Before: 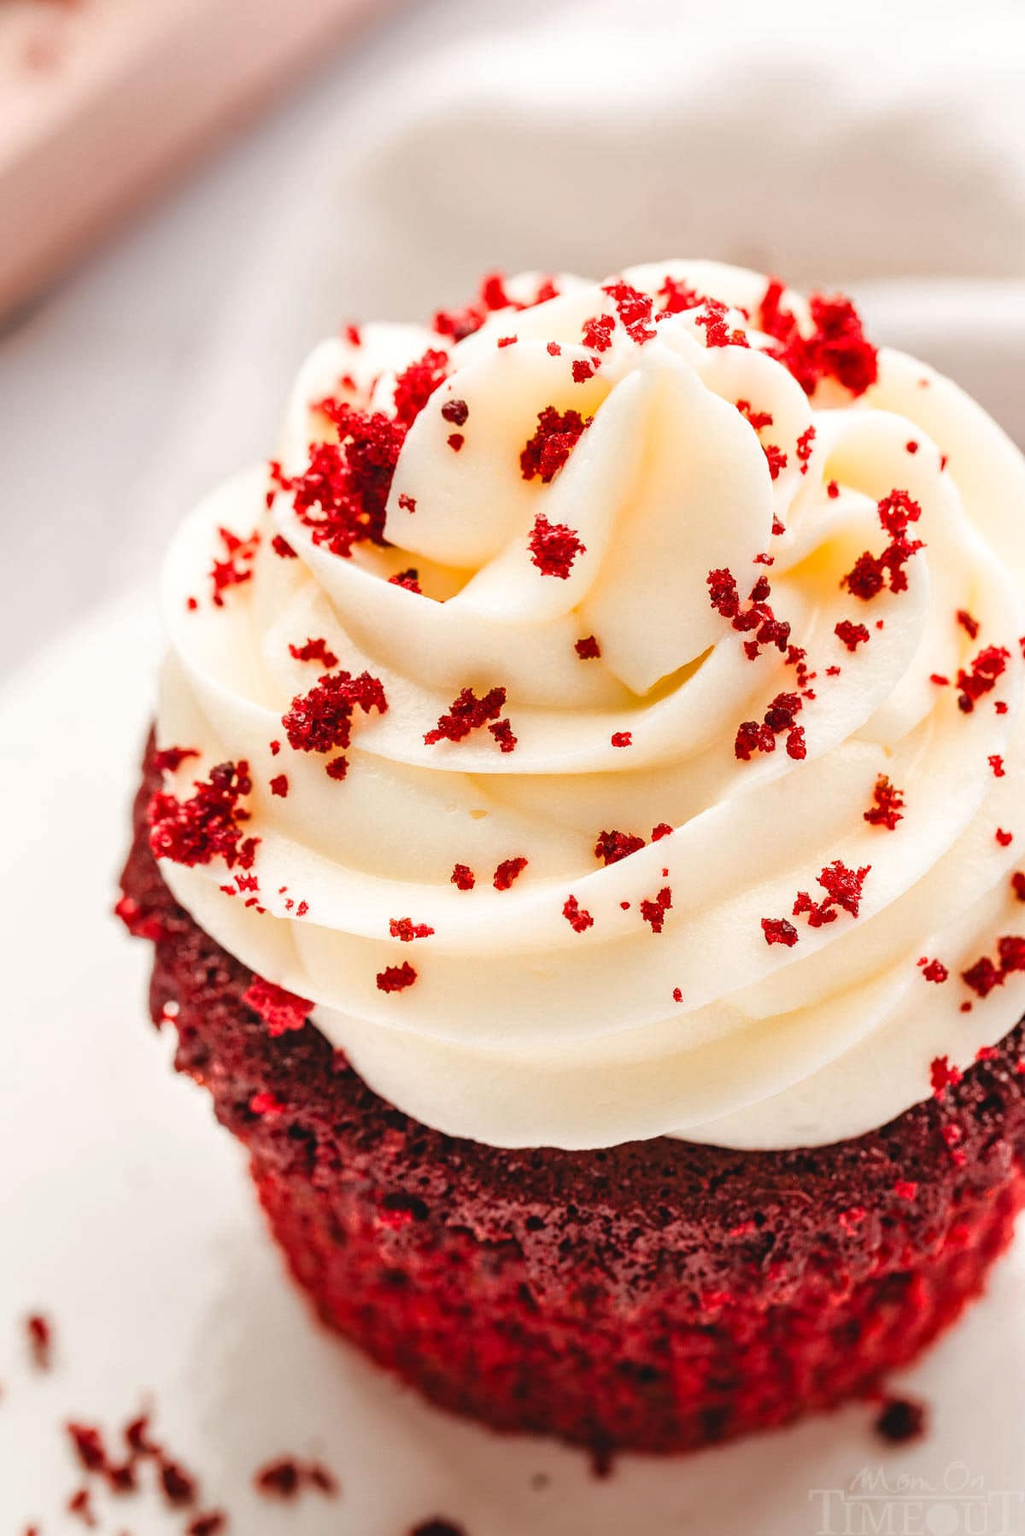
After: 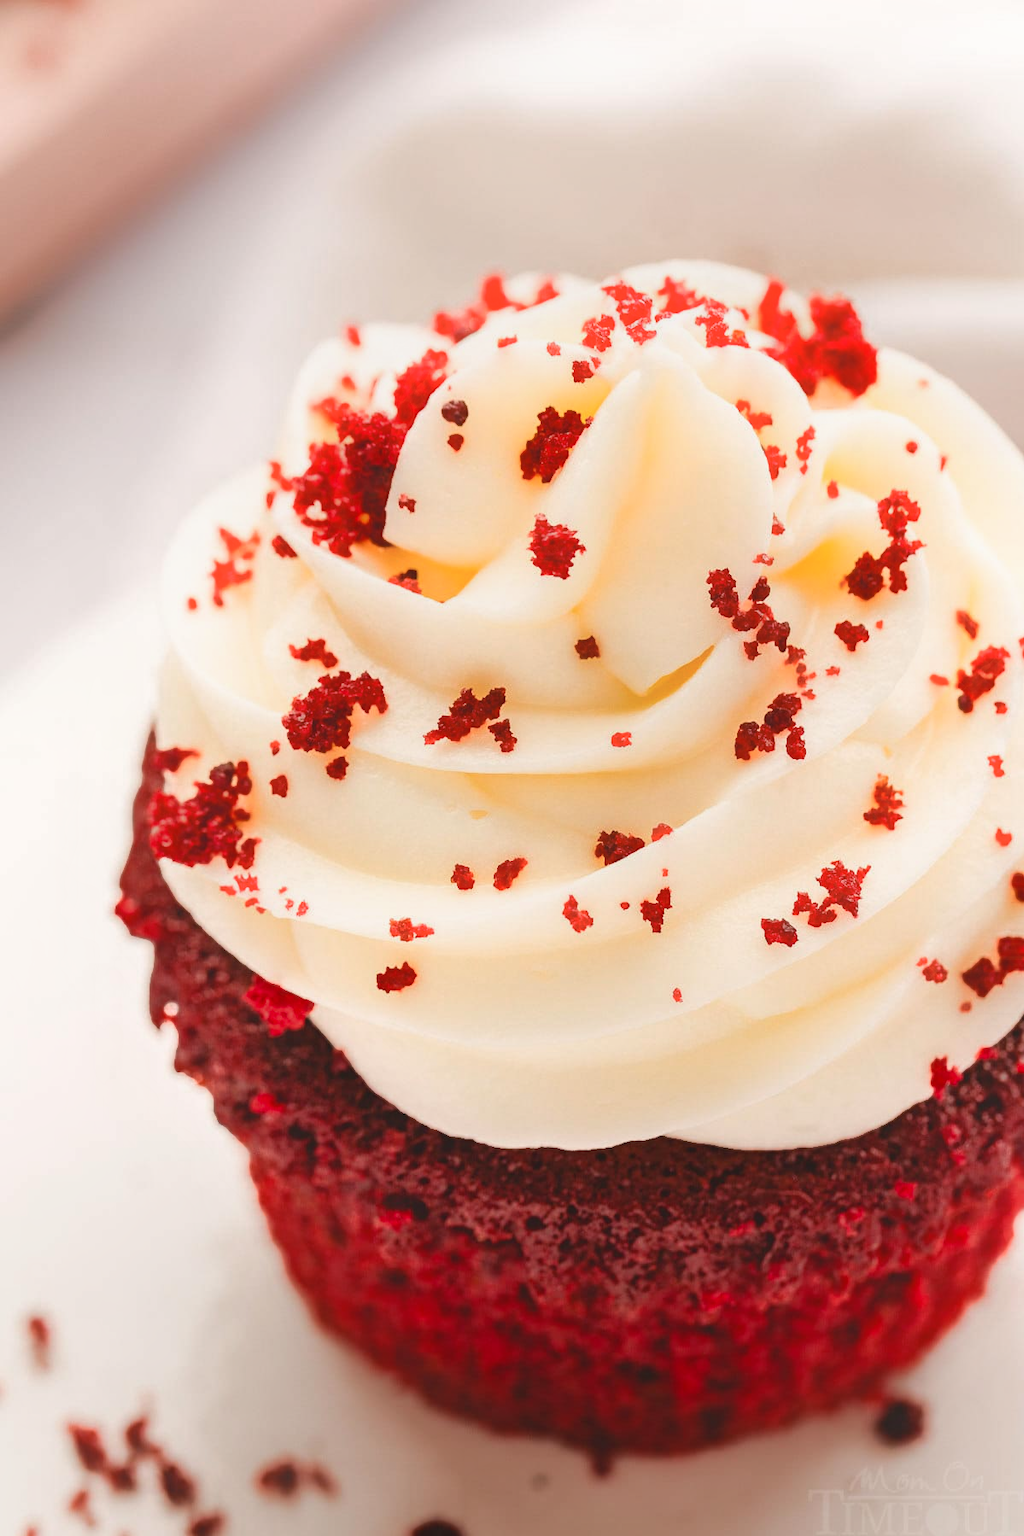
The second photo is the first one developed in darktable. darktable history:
contrast equalizer: y [[0.6 ×6], [0.55 ×6], [0 ×6], [0 ×6], [0 ×6]], mix -0.997
